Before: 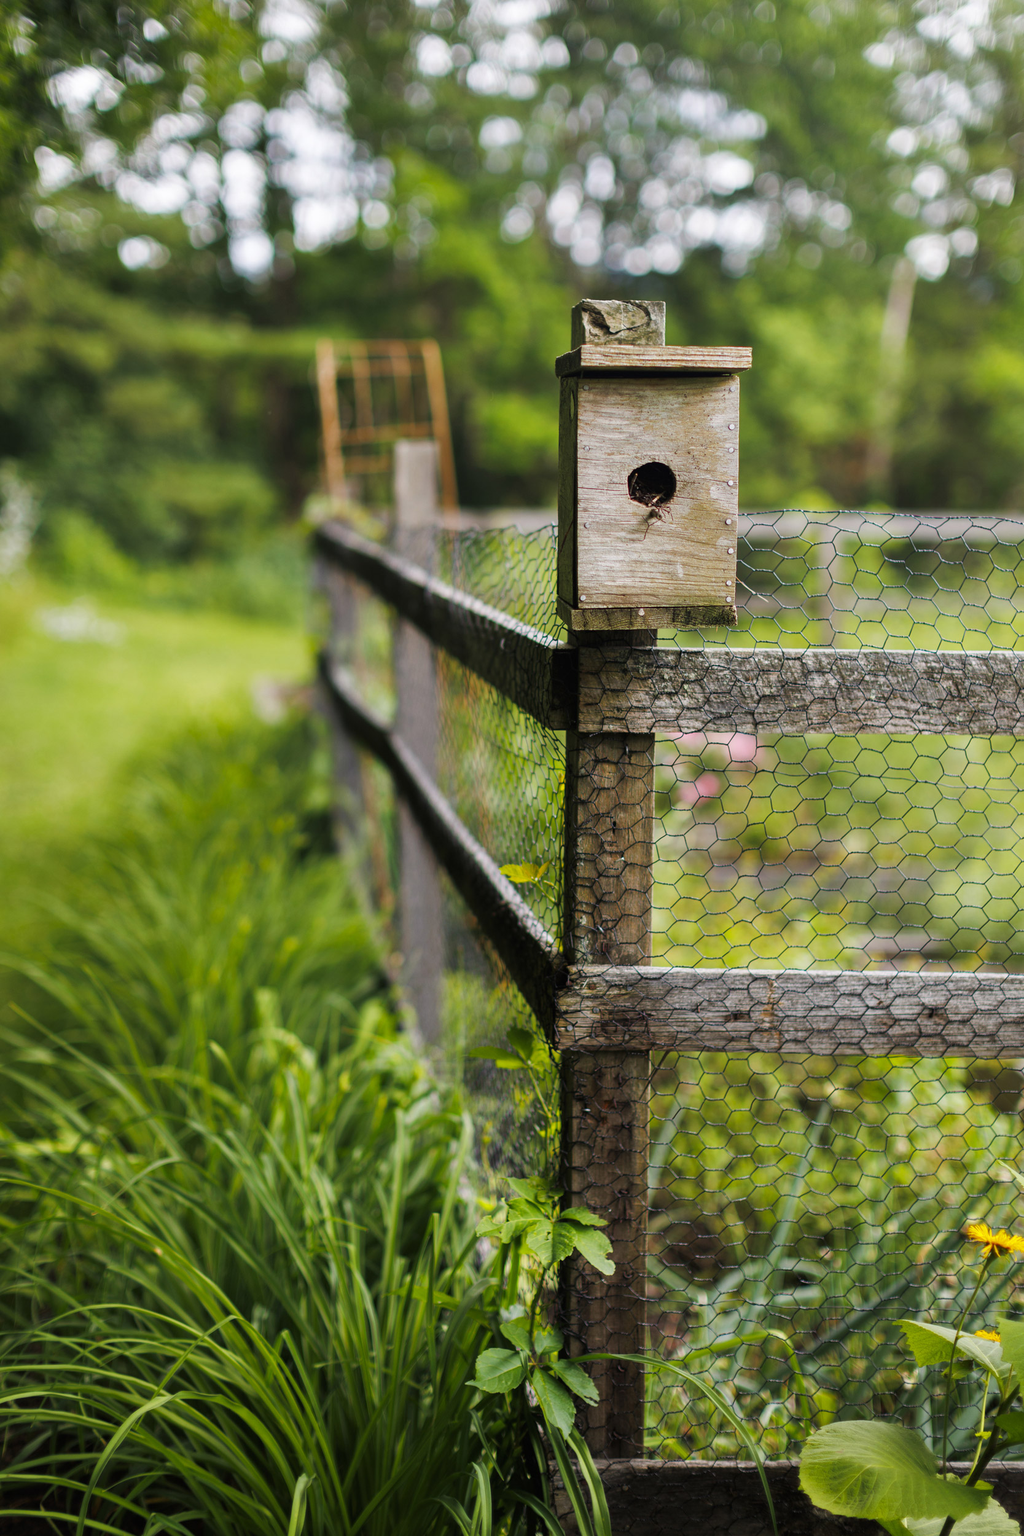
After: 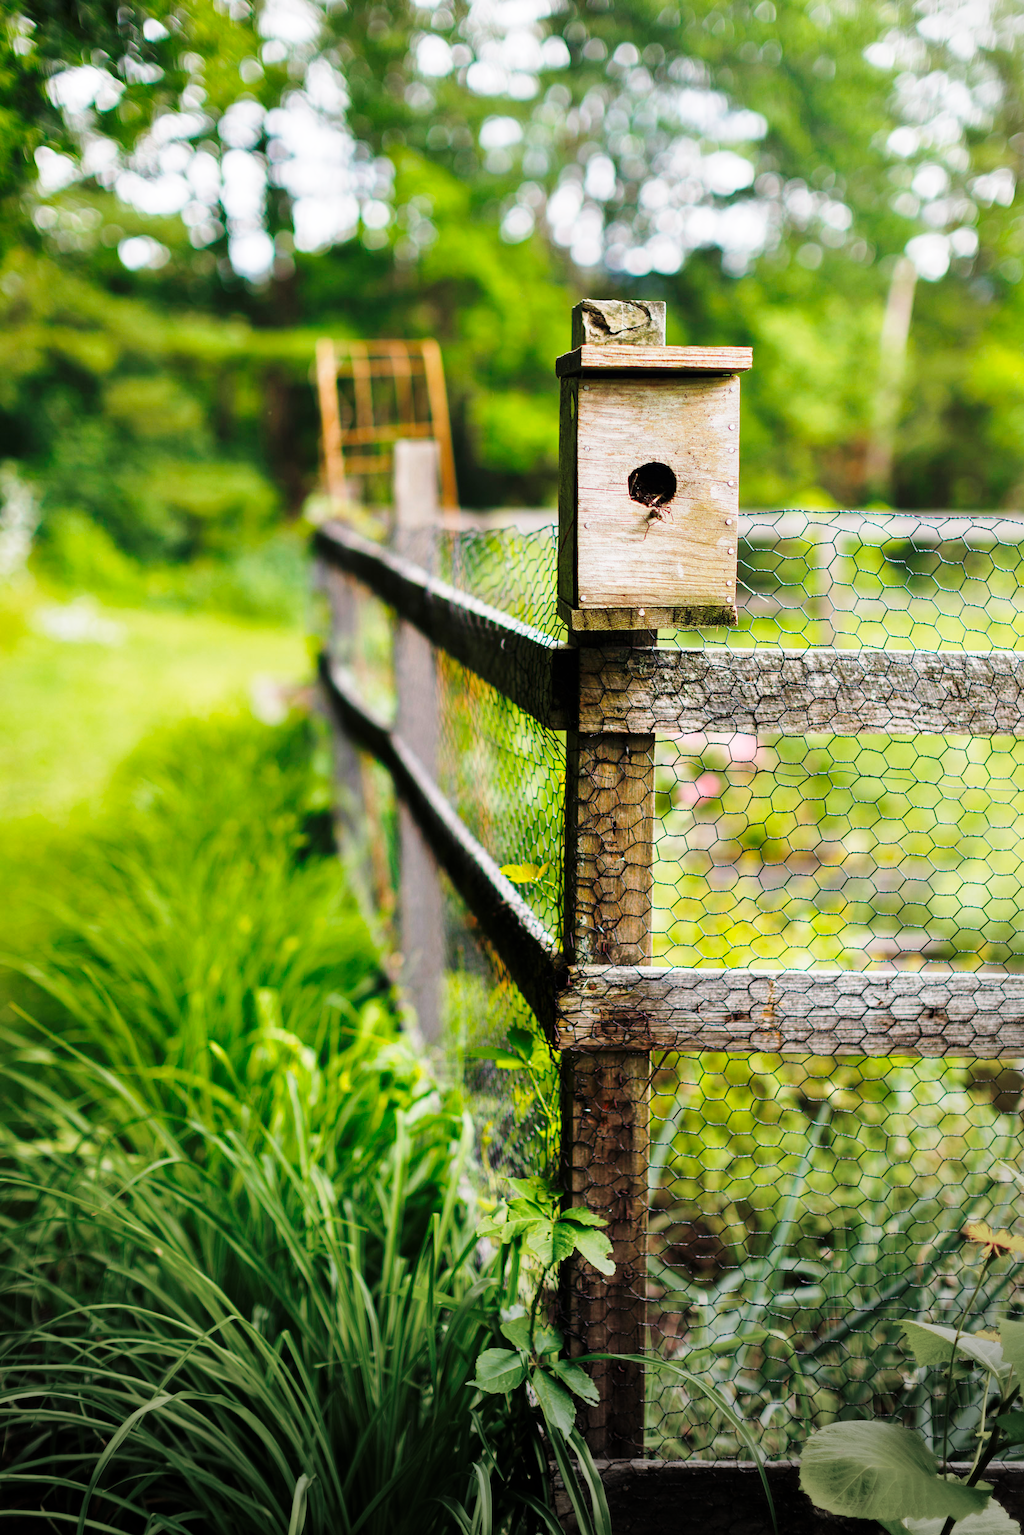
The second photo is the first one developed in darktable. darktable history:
base curve: curves: ch0 [(0, 0) (0.028, 0.03) (0.121, 0.232) (0.46, 0.748) (0.859, 0.968) (1, 1)], preserve colors none
vignetting: center (-0.055, -0.356)
